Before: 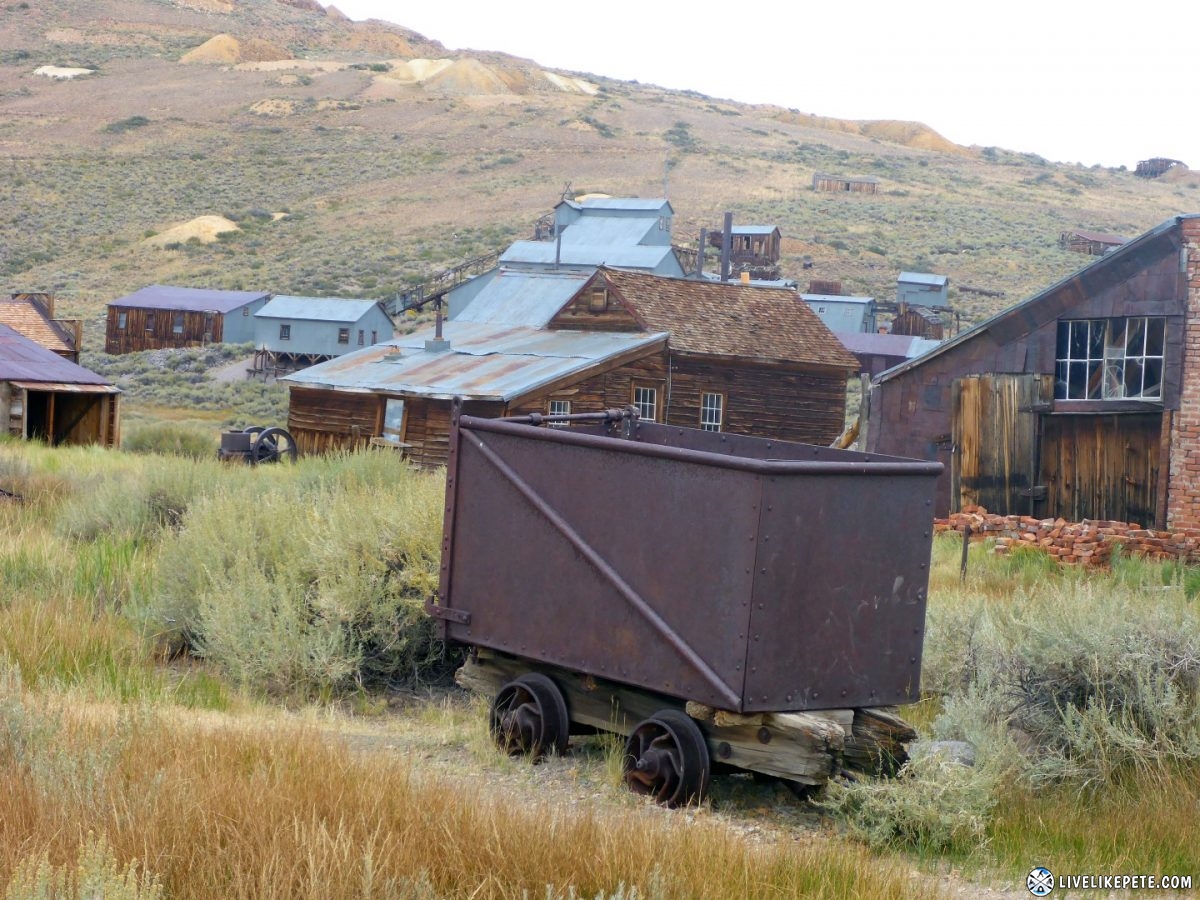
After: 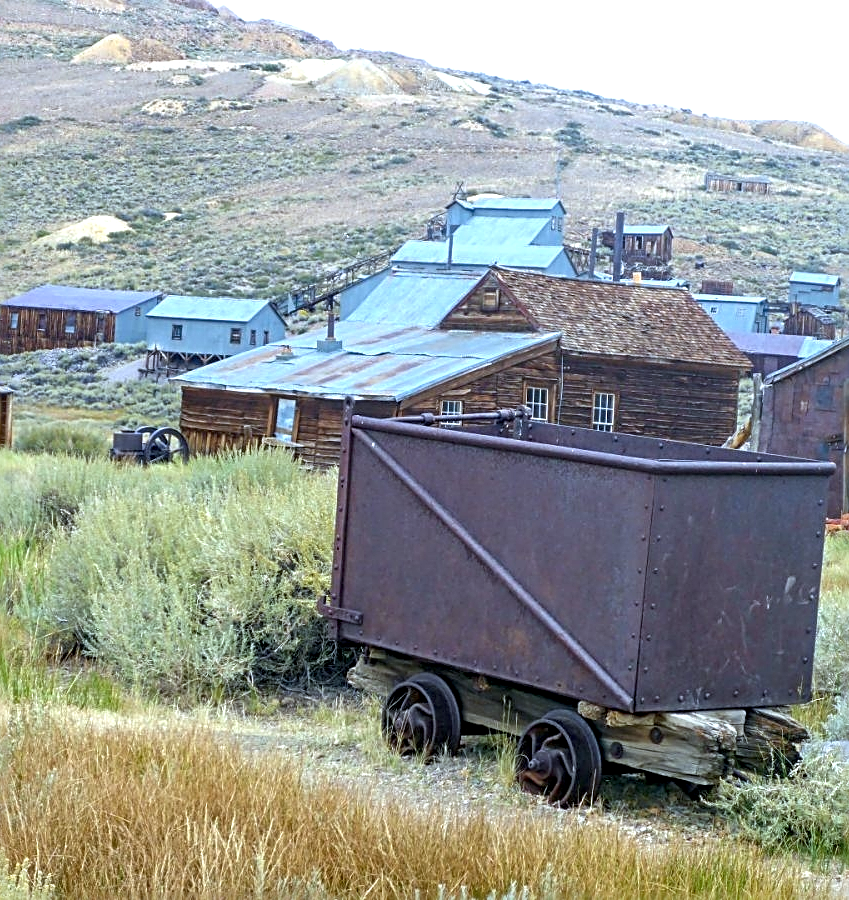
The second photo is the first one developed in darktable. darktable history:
white balance: red 0.954, blue 1.079
sharpen: radius 2.817, amount 0.715
crop and rotate: left 9.061%, right 20.142%
local contrast: on, module defaults
color calibration: output R [1.003, 0.027, -0.041, 0], output G [-0.018, 1.043, -0.038, 0], output B [0.071, -0.086, 1.017, 0], illuminant as shot in camera, x 0.359, y 0.362, temperature 4570.54 K
shadows and highlights: shadows 37.27, highlights -28.18, soften with gaussian
exposure: black level correction 0.001, exposure 0.5 EV, compensate exposure bias true, compensate highlight preservation false
